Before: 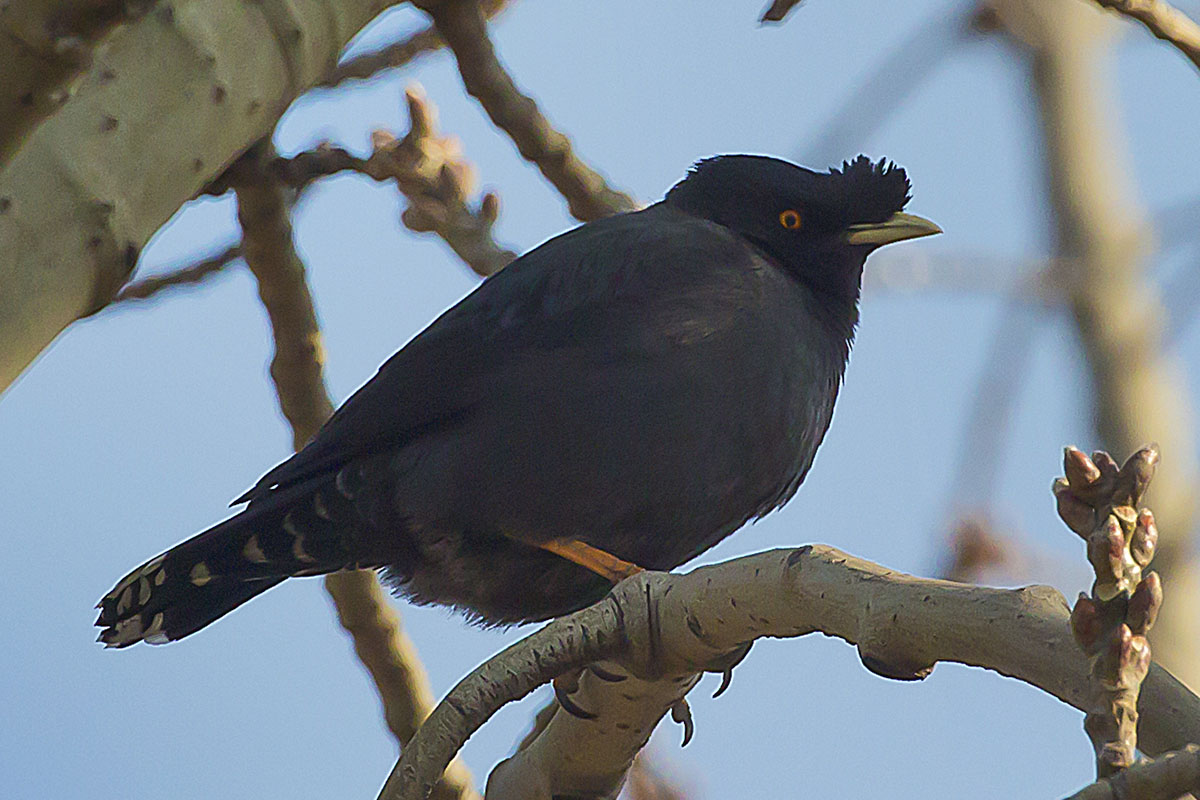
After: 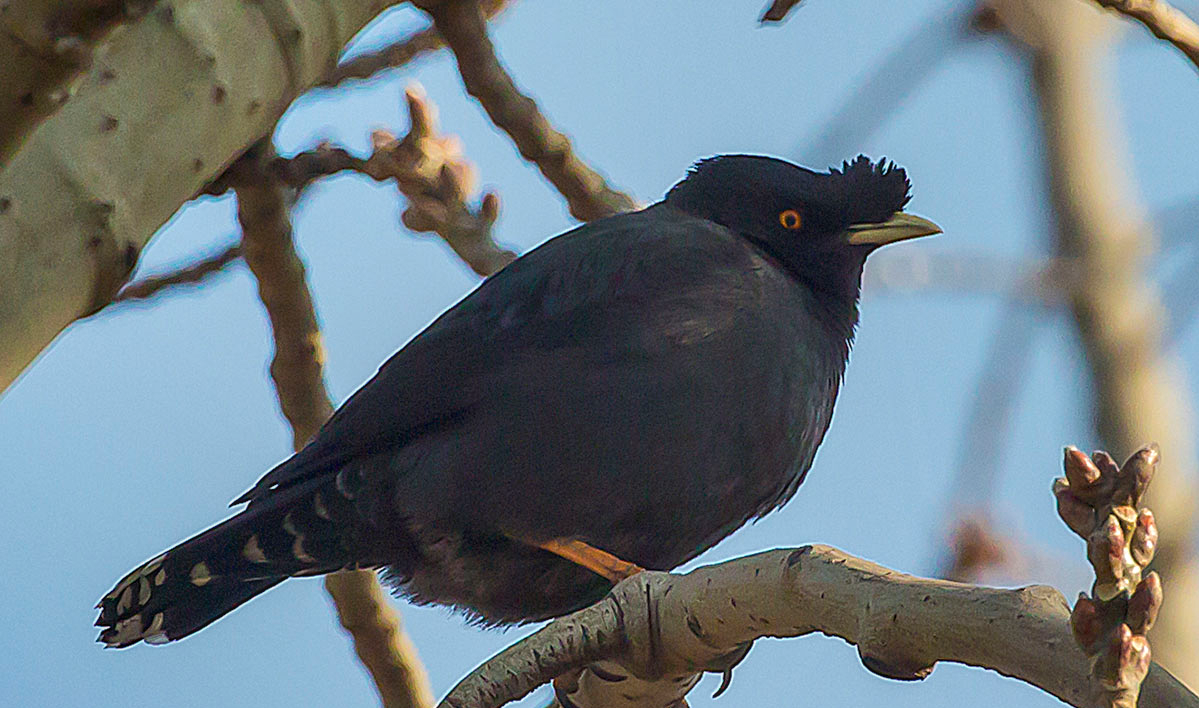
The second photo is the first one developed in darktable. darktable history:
crop and rotate: top 0%, bottom 11.499%
local contrast: on, module defaults
